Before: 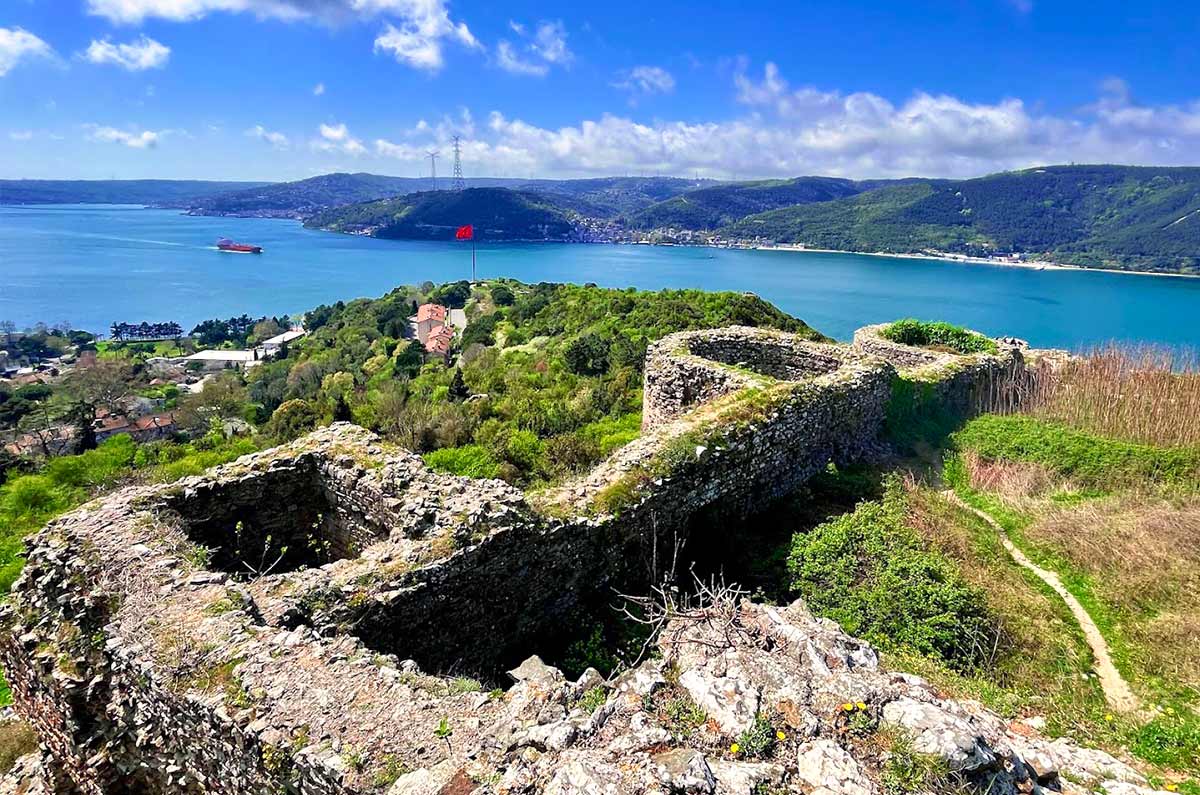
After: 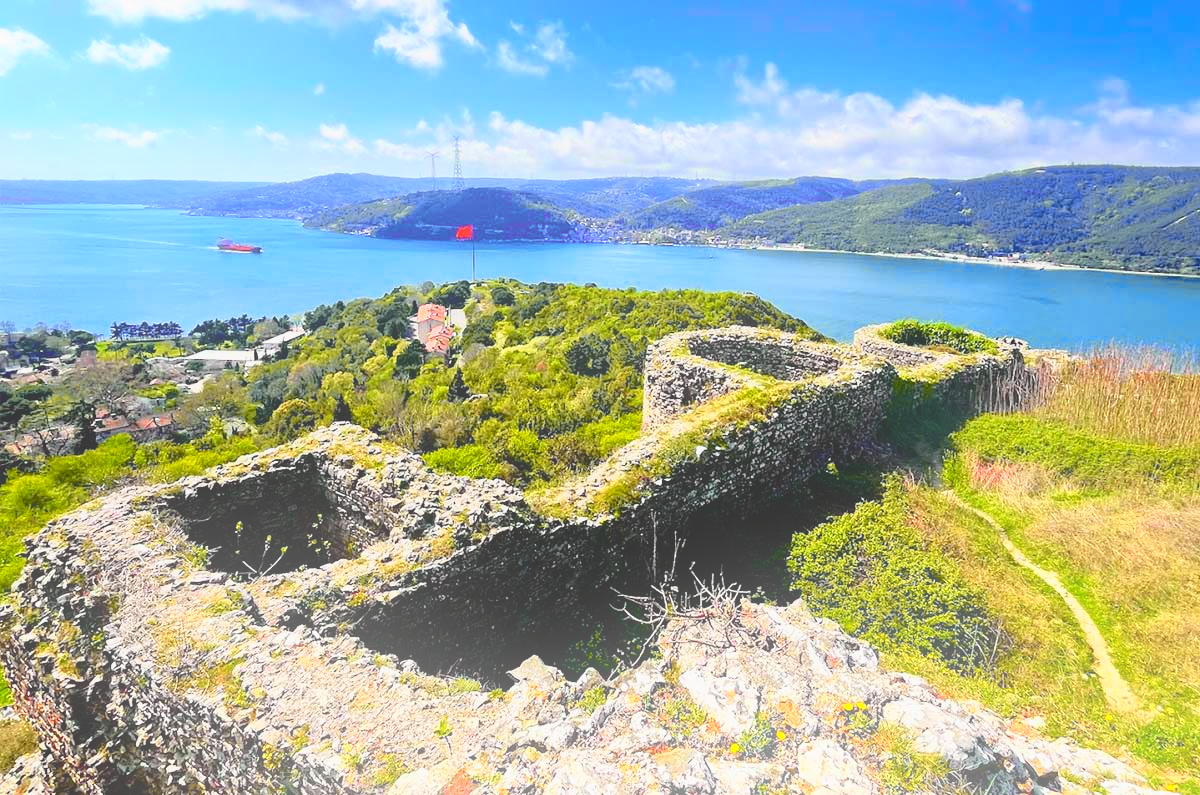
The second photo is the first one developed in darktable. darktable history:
tone curve: curves: ch0 [(0, 0.029) (0.168, 0.142) (0.359, 0.44) (0.469, 0.544) (0.634, 0.722) (0.858, 0.903) (1, 0.968)]; ch1 [(0, 0) (0.437, 0.453) (0.472, 0.47) (0.502, 0.502) (0.54, 0.534) (0.57, 0.592) (0.618, 0.66) (0.699, 0.749) (0.859, 0.919) (1, 1)]; ch2 [(0, 0) (0.33, 0.301) (0.421, 0.443) (0.476, 0.498) (0.505, 0.503) (0.547, 0.557) (0.586, 0.634) (0.608, 0.676) (1, 1)], color space Lab, independent channels, preserve colors none
bloom: threshold 82.5%, strength 16.25%
